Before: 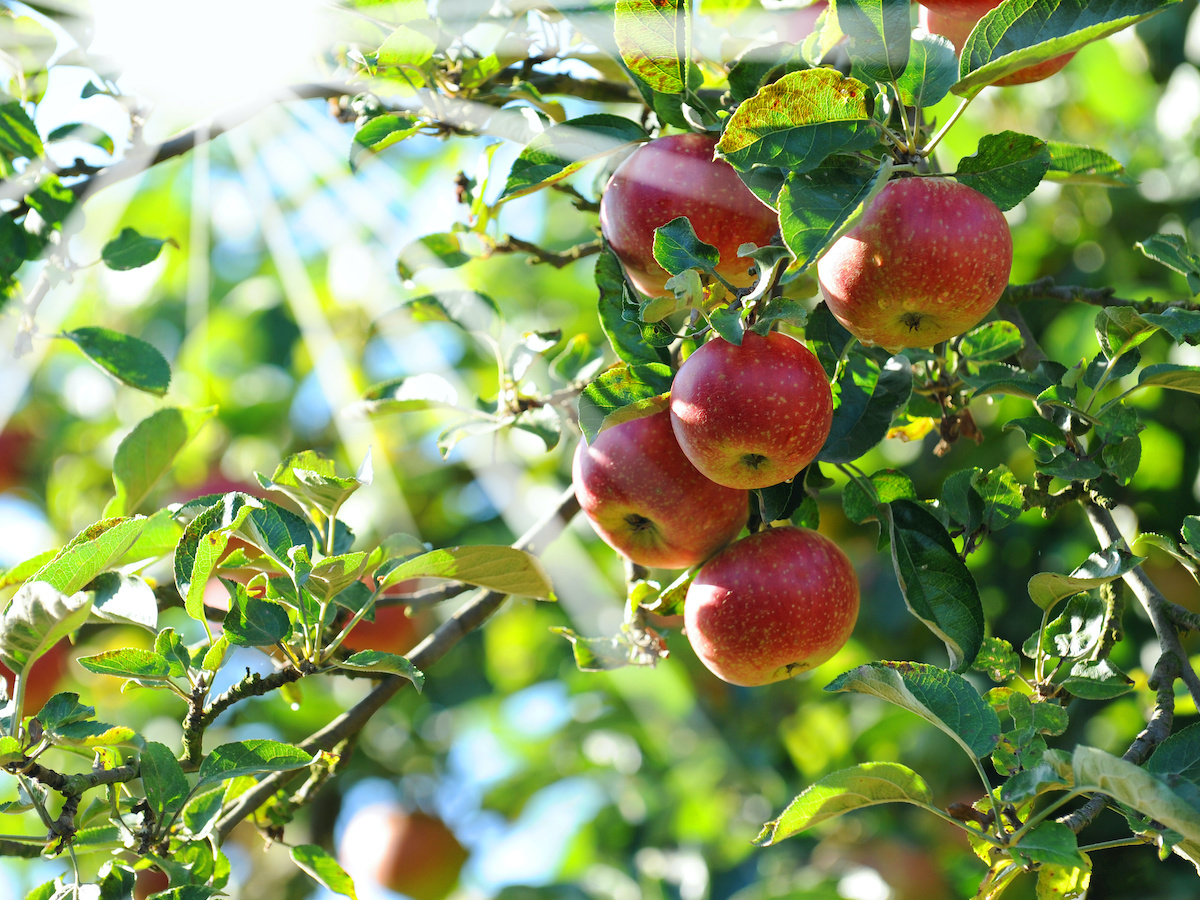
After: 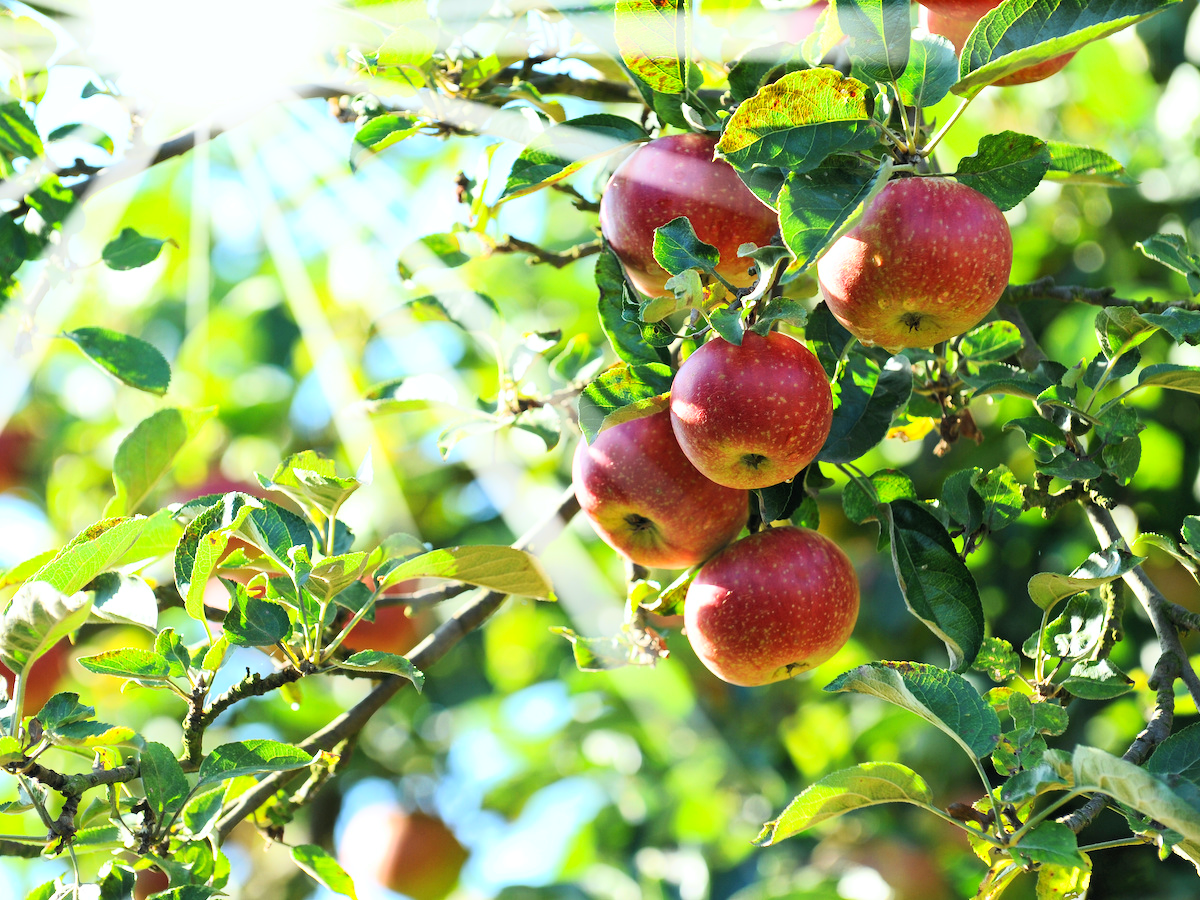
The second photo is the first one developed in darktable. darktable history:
shadows and highlights: shadows 25, highlights -25
base curve: curves: ch0 [(0, 0) (0.005, 0.002) (0.193, 0.295) (0.399, 0.664) (0.75, 0.928) (1, 1)]
